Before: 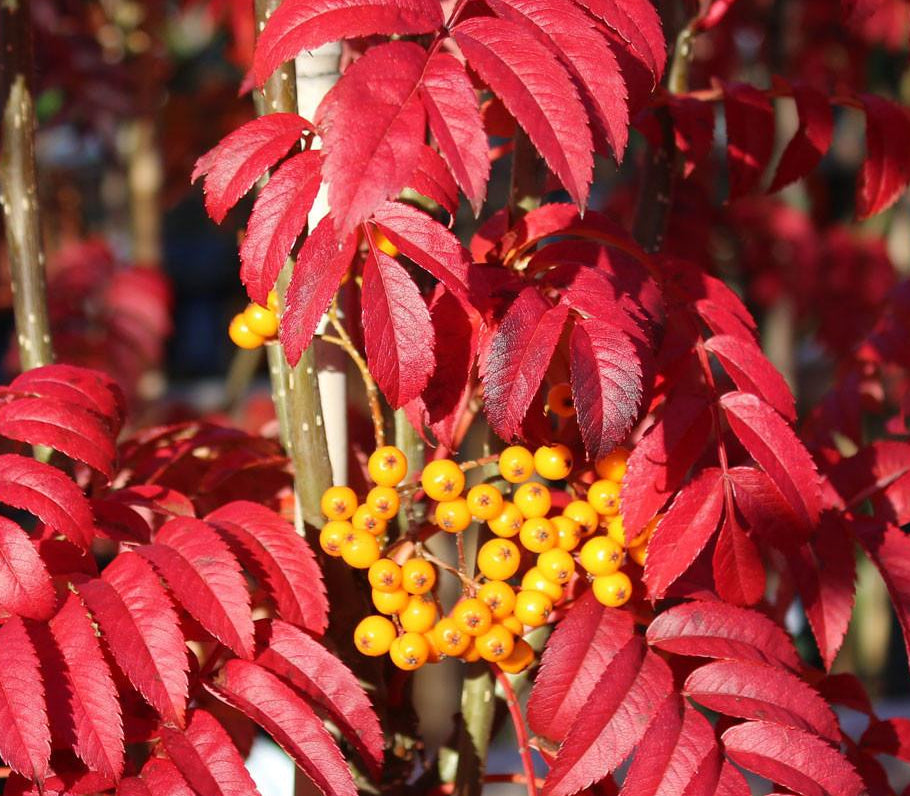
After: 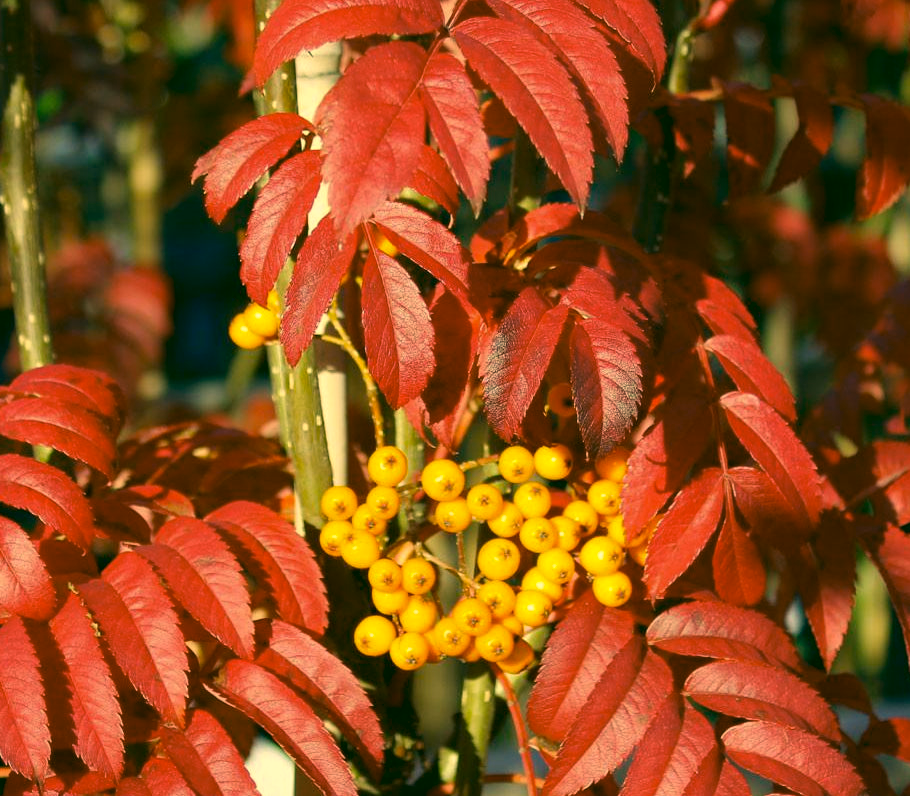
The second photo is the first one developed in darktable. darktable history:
color correction: highlights a* 5.63, highlights b* 33.02, shadows a* -25.65, shadows b* 3.74
